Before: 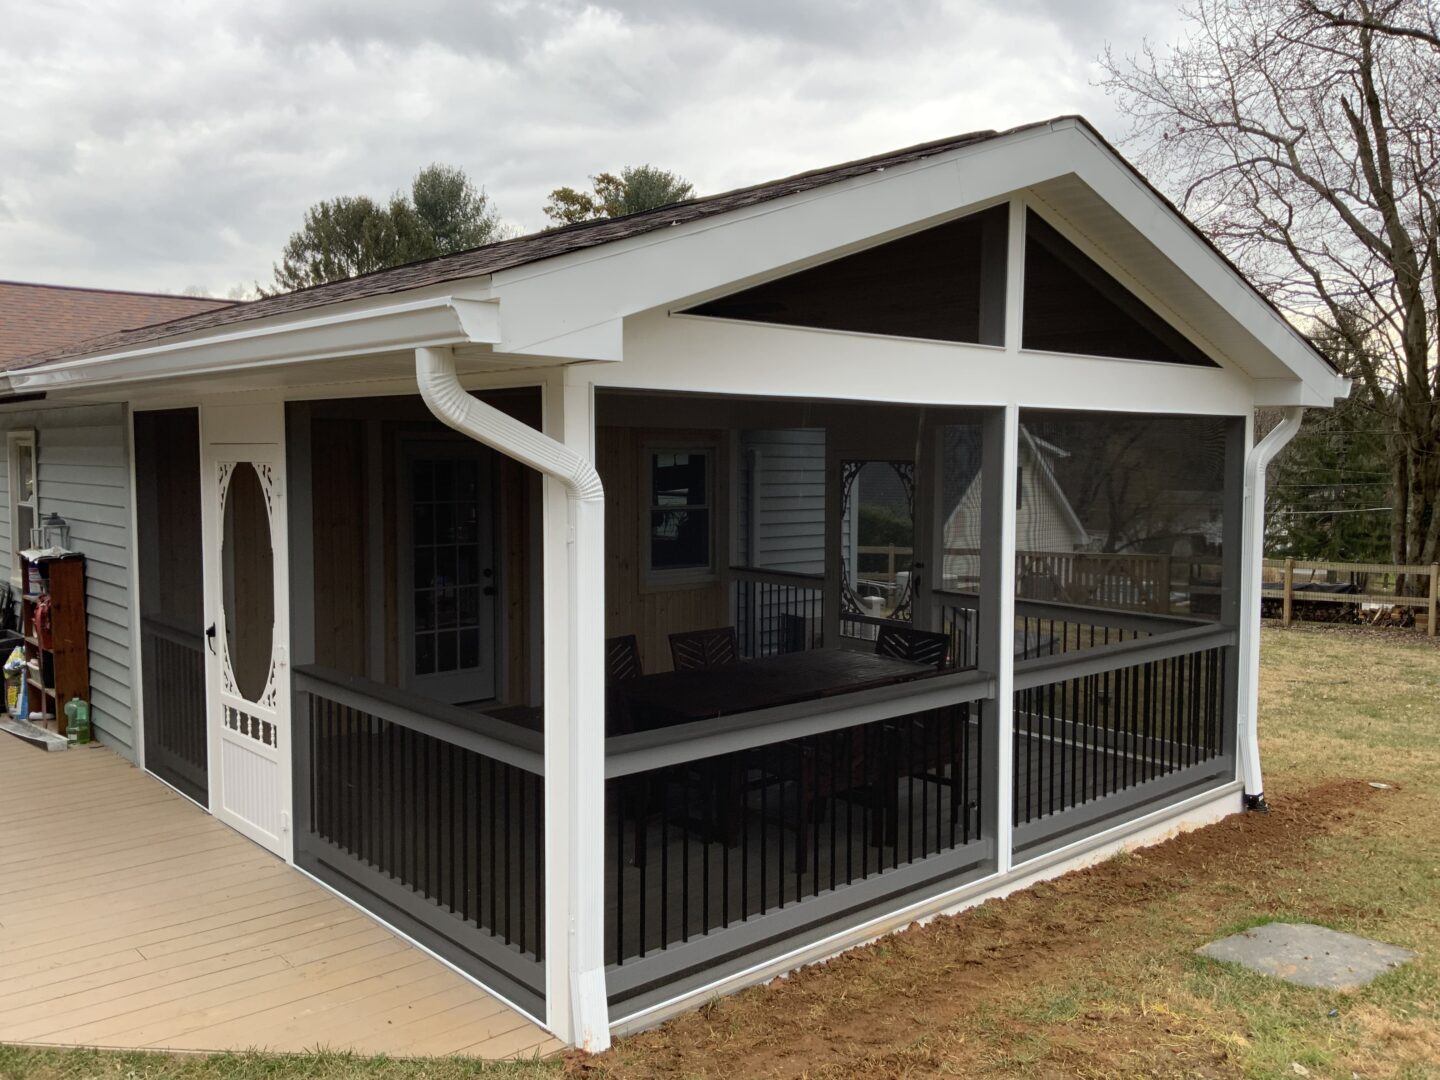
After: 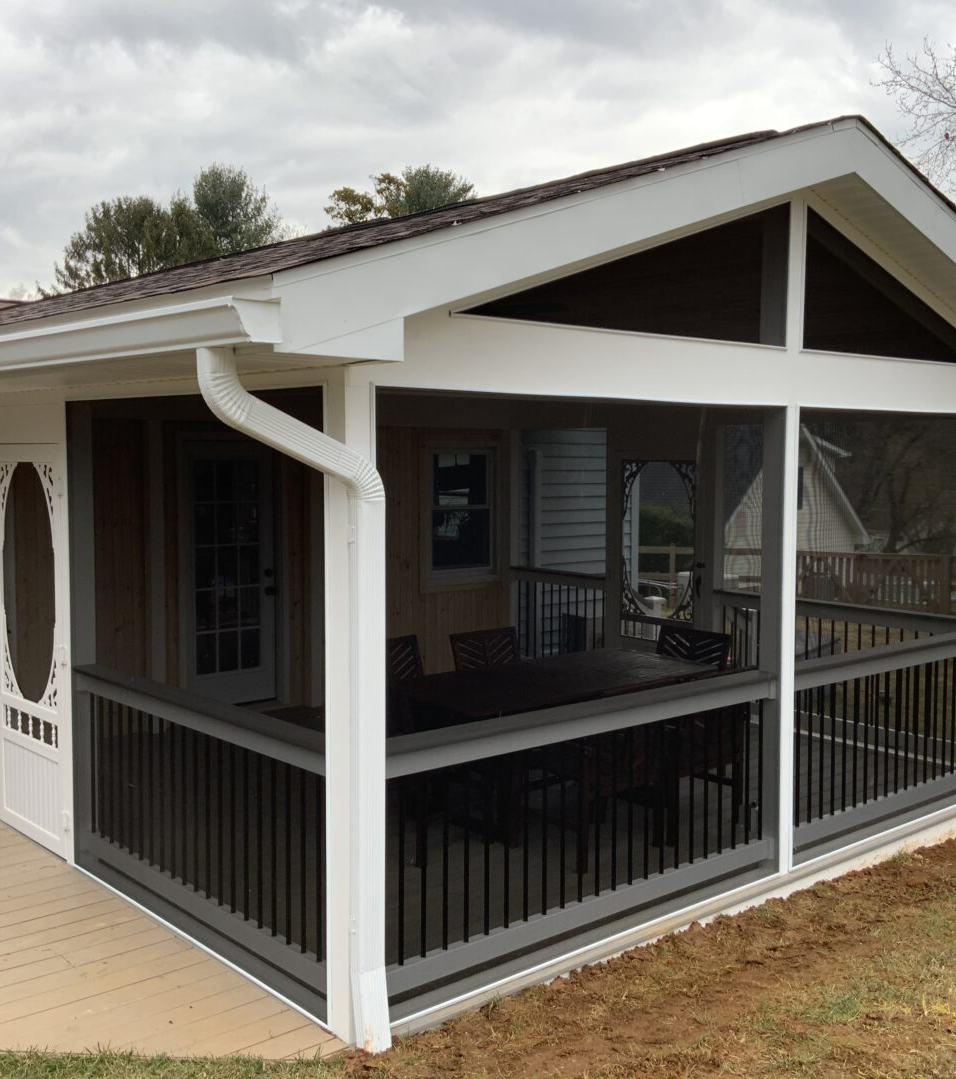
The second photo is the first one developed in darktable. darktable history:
crop and rotate: left 15.216%, right 18.368%
